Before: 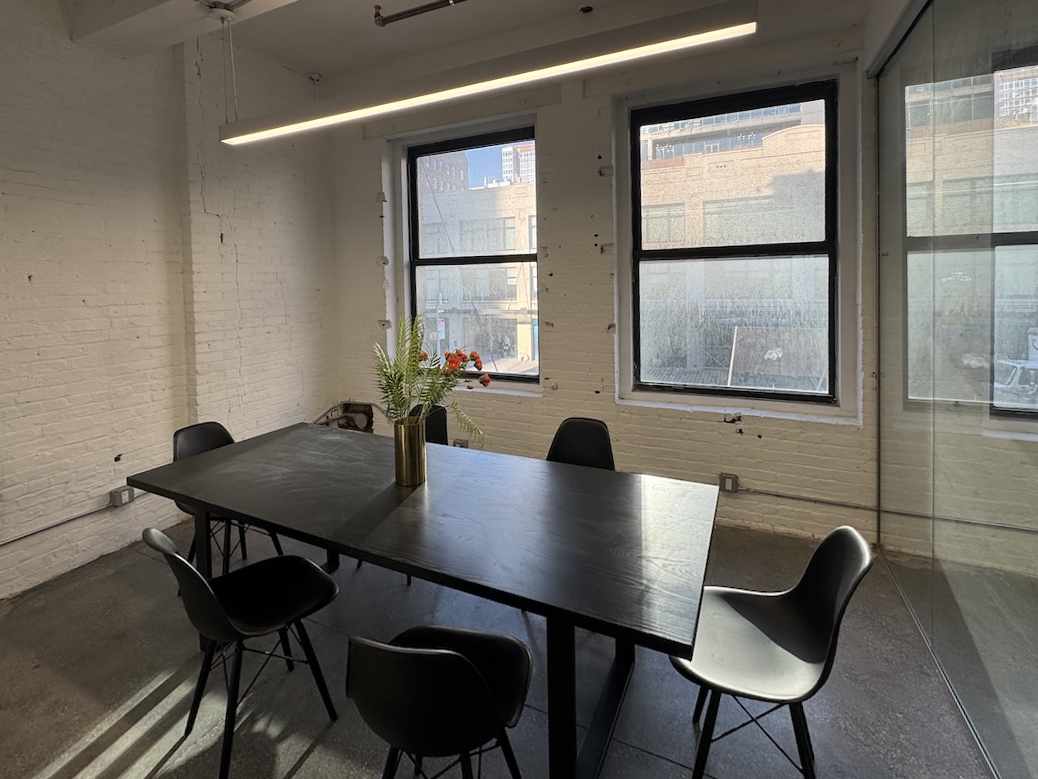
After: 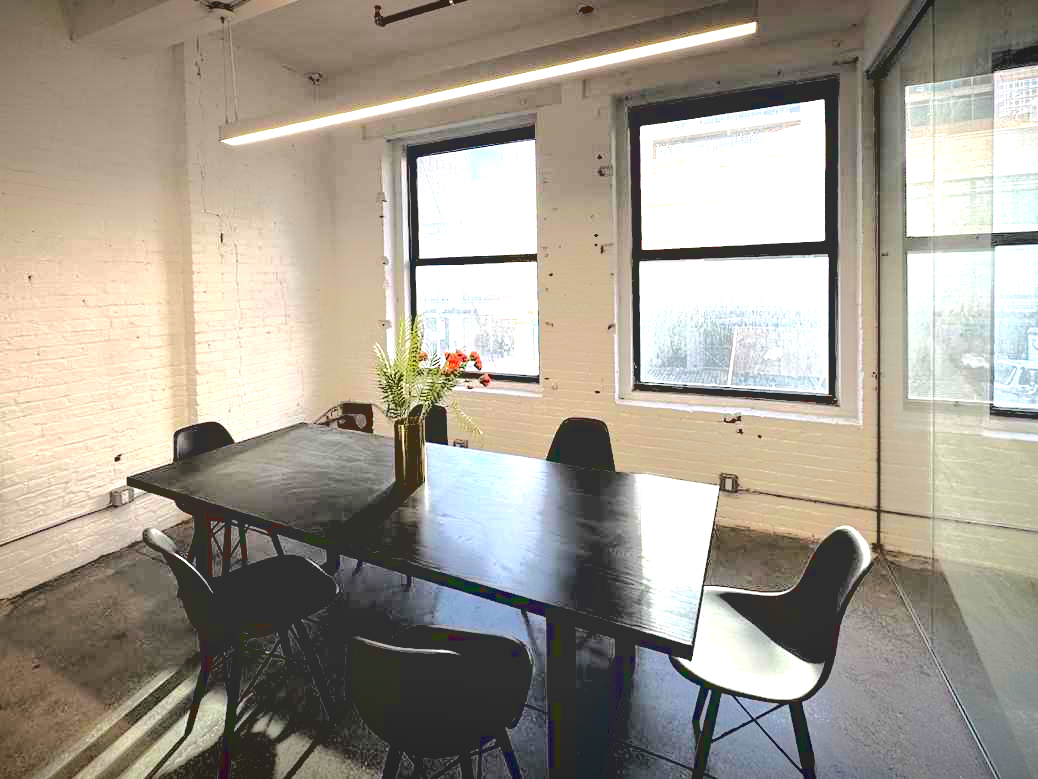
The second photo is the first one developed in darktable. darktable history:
exposure: black level correction 0, exposure 1.2 EV, compensate exposure bias true, compensate highlight preservation false
base curve: curves: ch0 [(0.065, 0.026) (0.236, 0.358) (0.53, 0.546) (0.777, 0.841) (0.924, 0.992)], preserve colors average RGB
vignetting: fall-off start 98.29%, fall-off radius 100%, brightness -1, saturation 0.5, width/height ratio 1.428
